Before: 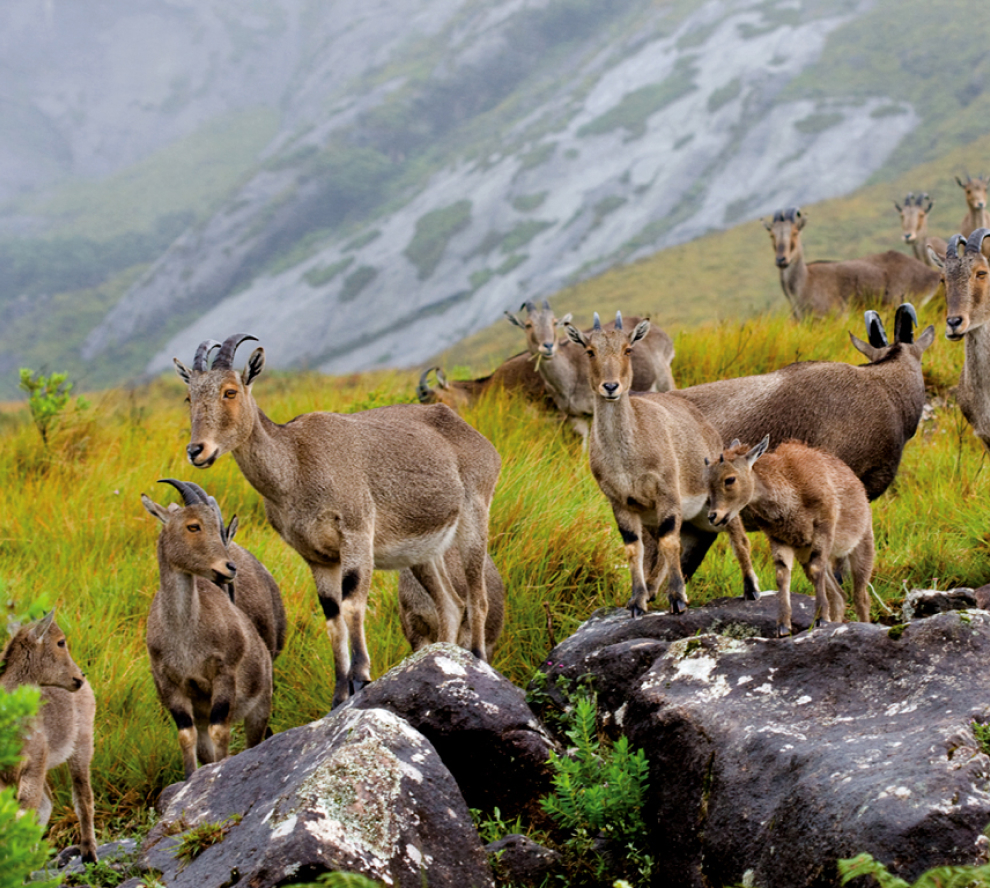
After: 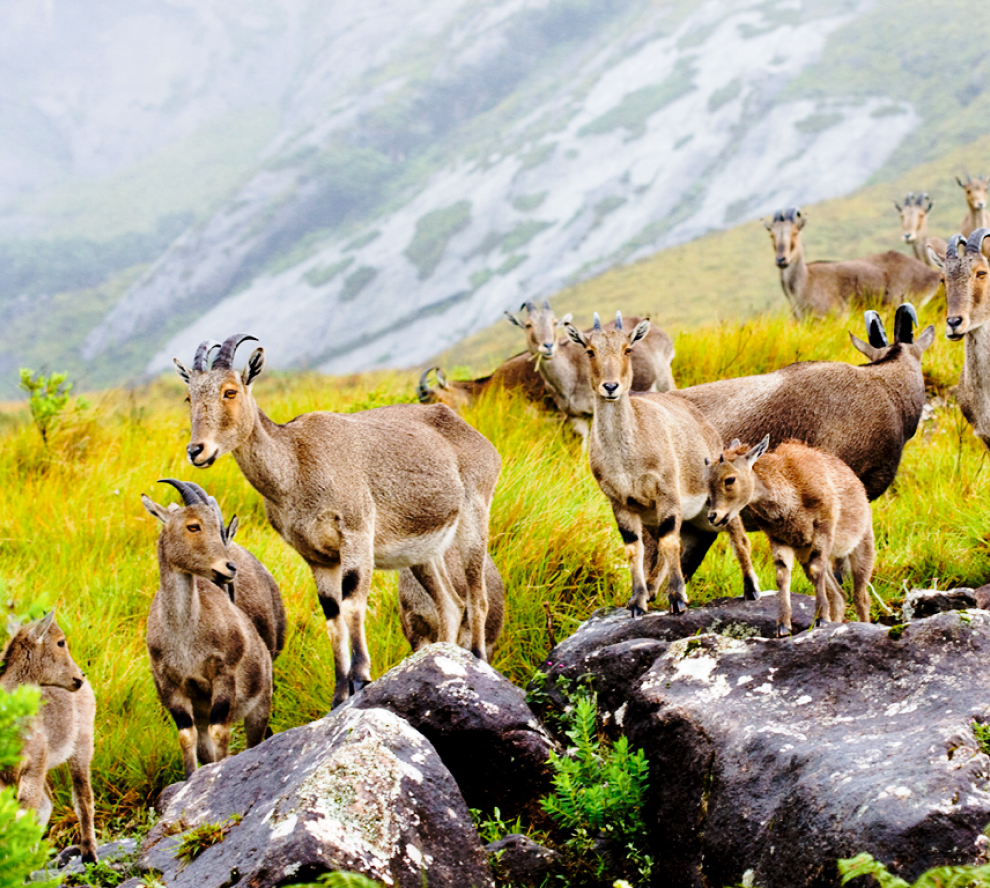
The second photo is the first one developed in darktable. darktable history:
base curve: curves: ch0 [(0, 0) (0.028, 0.03) (0.121, 0.232) (0.46, 0.748) (0.859, 0.968) (1, 1)], preserve colors none
rotate and perspective: crop left 0, crop top 0
